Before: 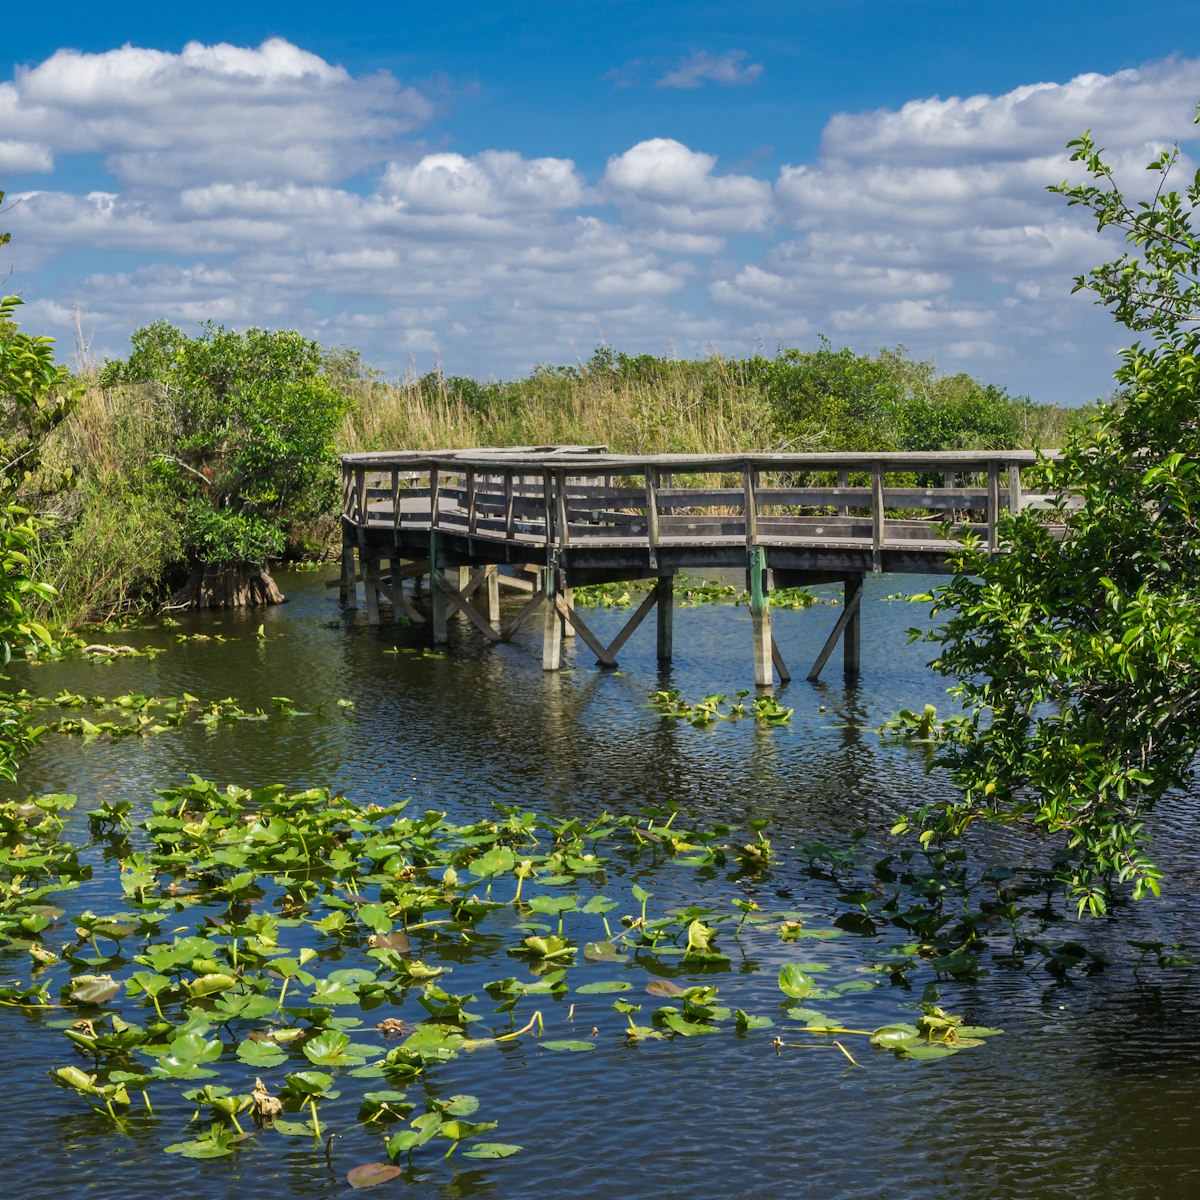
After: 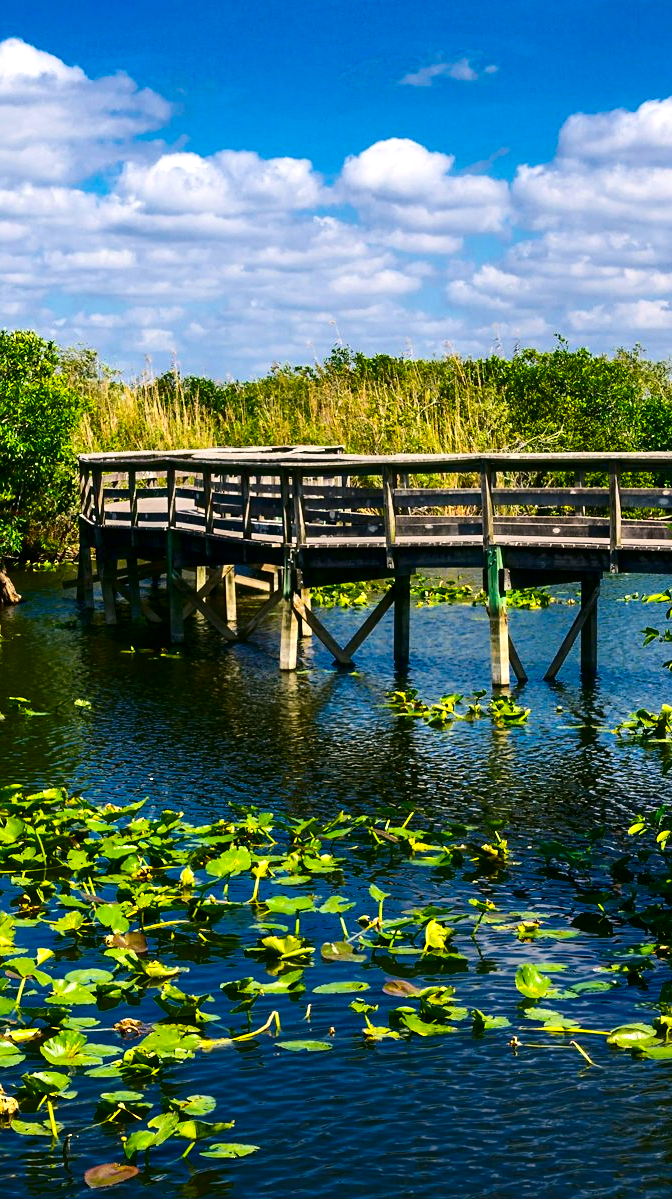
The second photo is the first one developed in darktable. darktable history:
crop: left 21.945%, right 21.989%, bottom 0.002%
sharpen: amount 0.212
exposure: exposure 0.523 EV, compensate exposure bias true, compensate highlight preservation false
contrast brightness saturation: contrast 0.239, brightness -0.244, saturation 0.148
color balance rgb: shadows lift › luminance -7.439%, shadows lift › chroma 2.243%, shadows lift › hue 163.95°, highlights gain › chroma 1.031%, highlights gain › hue 53.1°, perceptual saturation grading › global saturation 25.66%, global vibrance 20%
